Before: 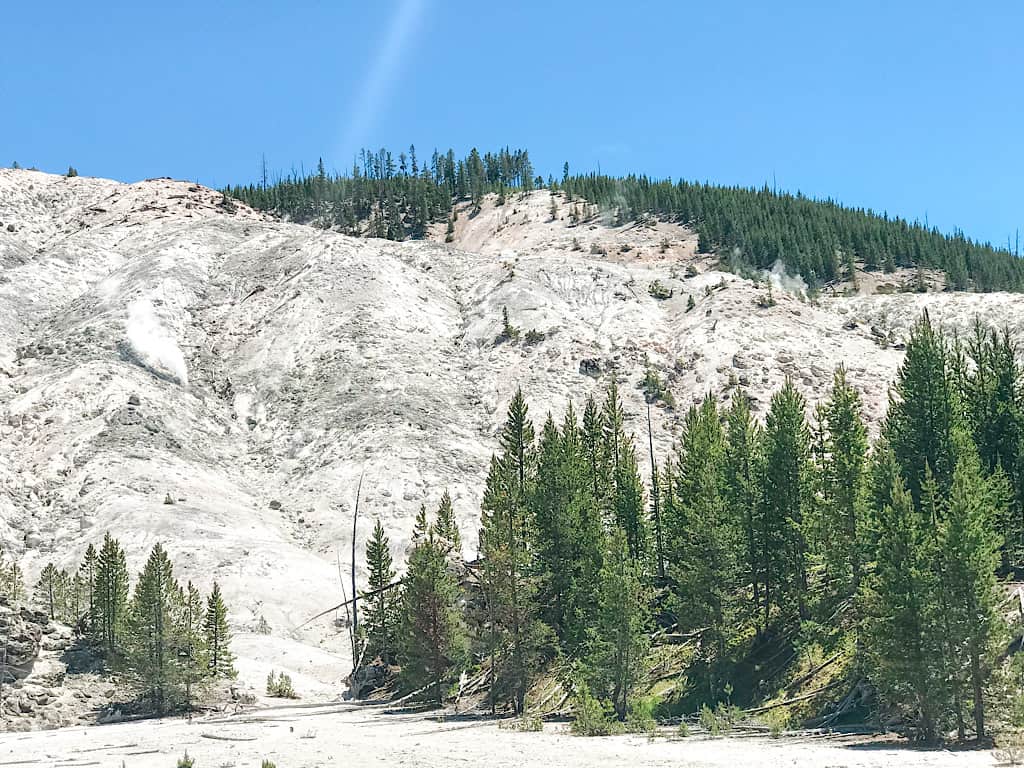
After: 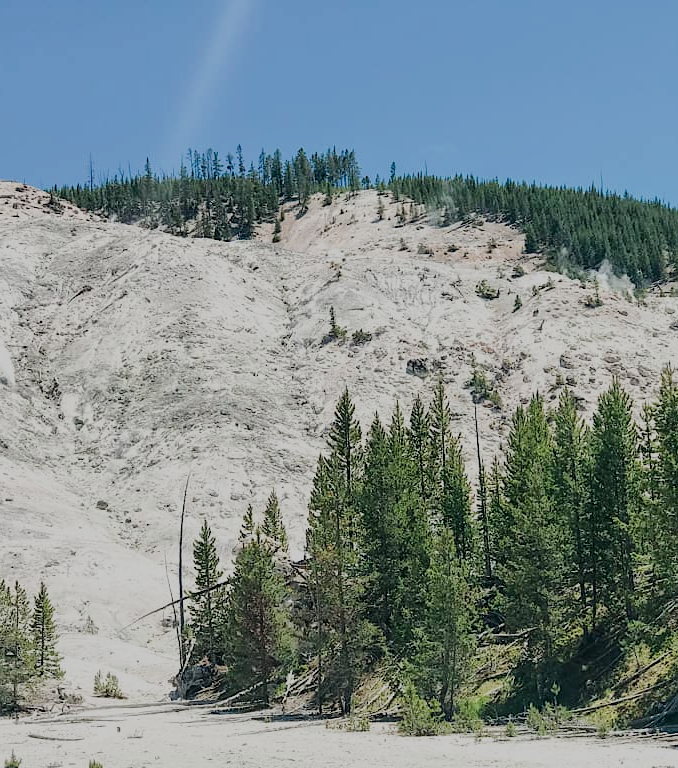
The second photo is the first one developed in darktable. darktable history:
filmic rgb: black relative exposure -7.09 EV, white relative exposure 5.34 EV, hardness 3.02
crop: left 16.92%, right 16.844%
tone equalizer: on, module defaults
contrast brightness saturation: brightness -0.086
